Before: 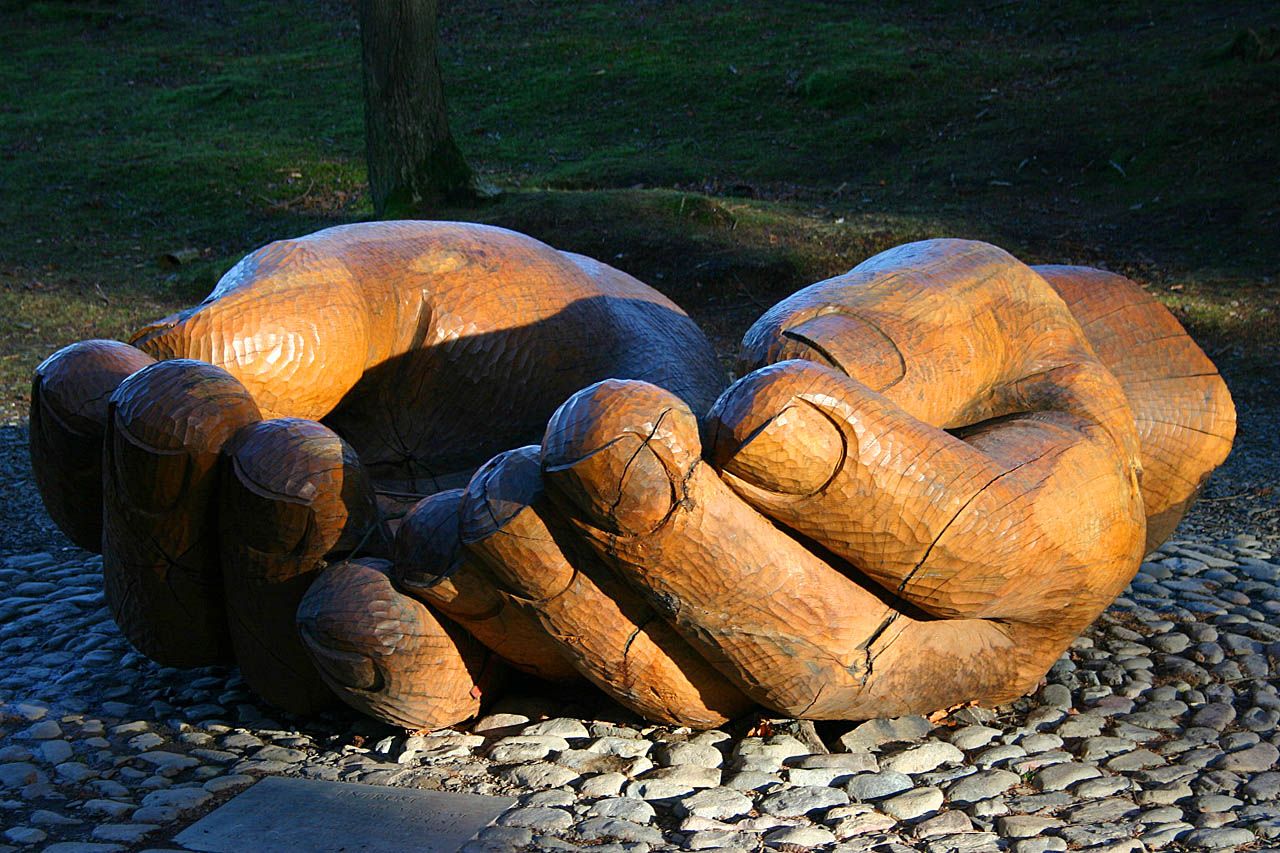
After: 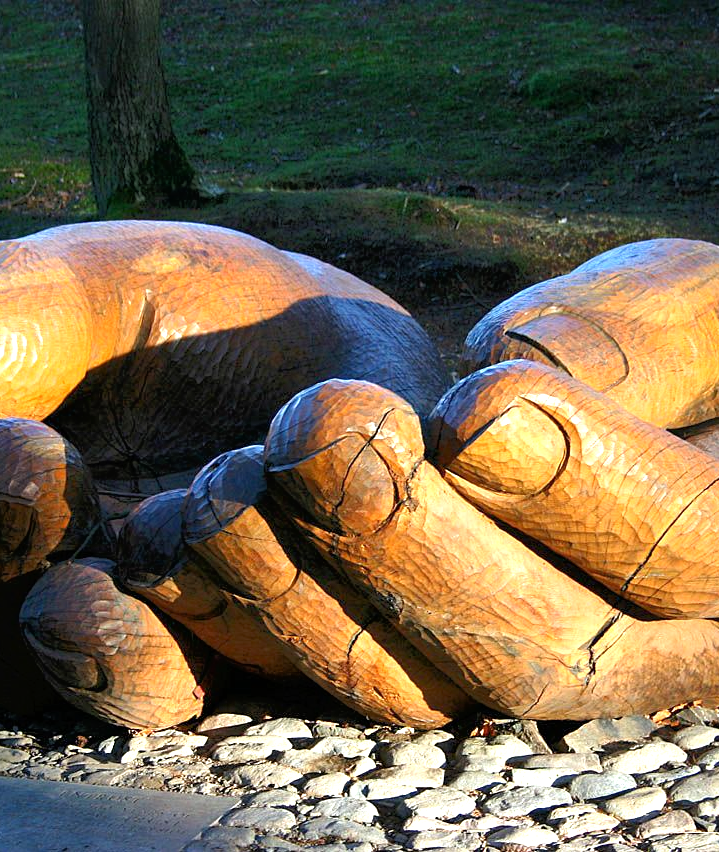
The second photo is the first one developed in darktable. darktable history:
crop: left 21.703%, right 22.071%, bottom 0.014%
levels: gray 59.39%, levels [0, 0.499, 1]
exposure: black level correction 0, exposure 0.699 EV, compensate highlight preservation false
tone equalizer: -8 EV -1.85 EV, -7 EV -1.2 EV, -6 EV -1.64 EV
